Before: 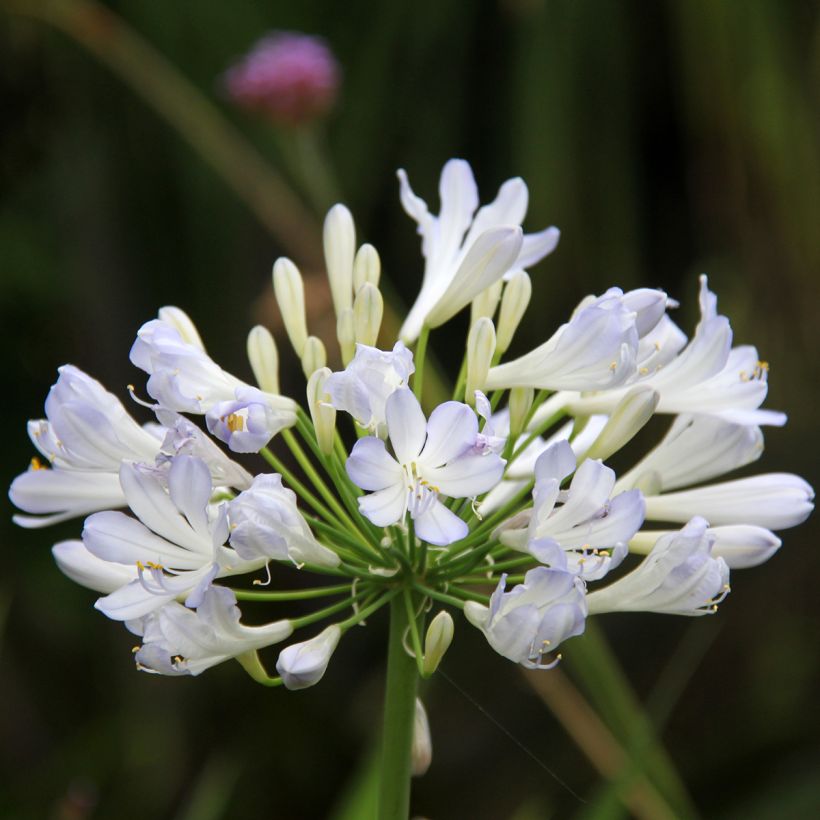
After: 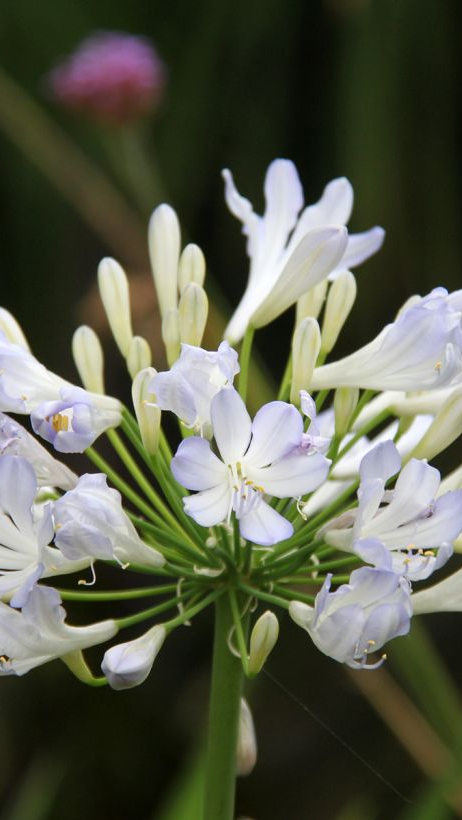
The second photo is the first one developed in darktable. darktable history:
crop: left 21.415%, right 22.213%
